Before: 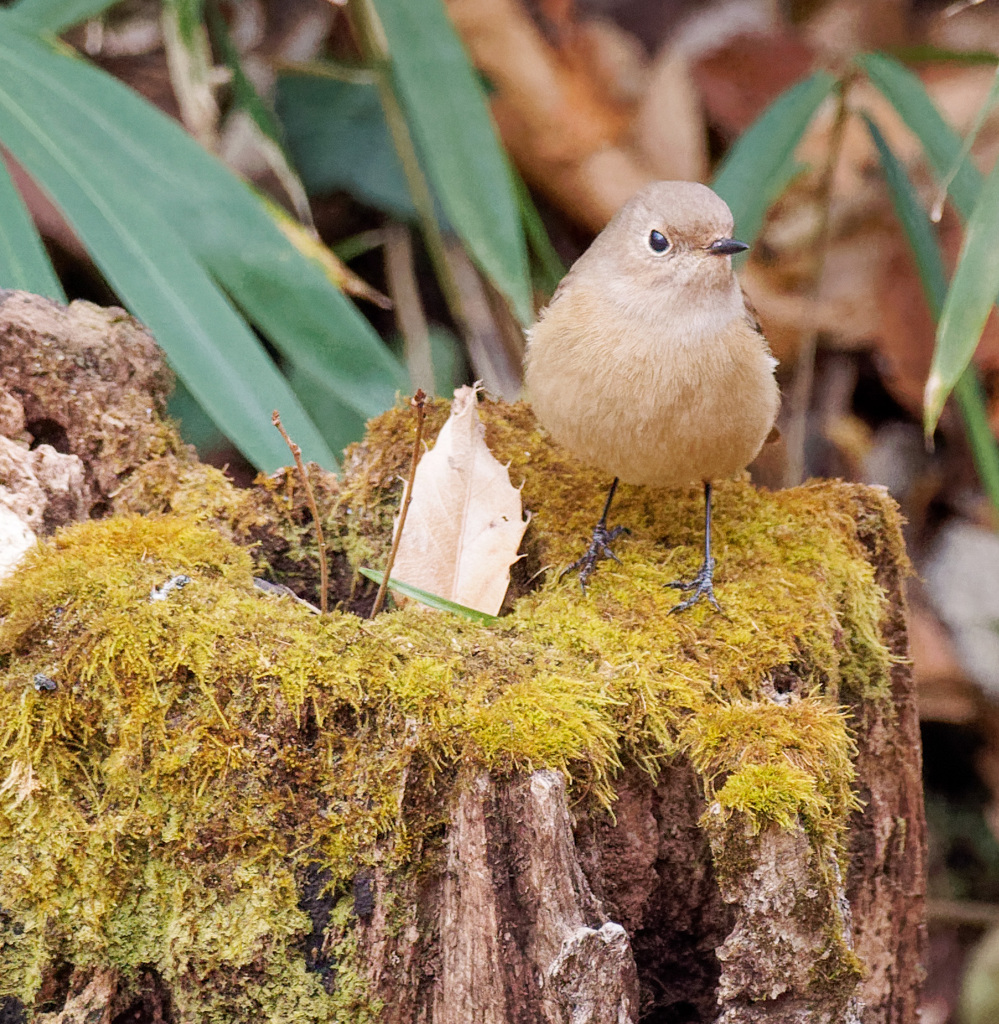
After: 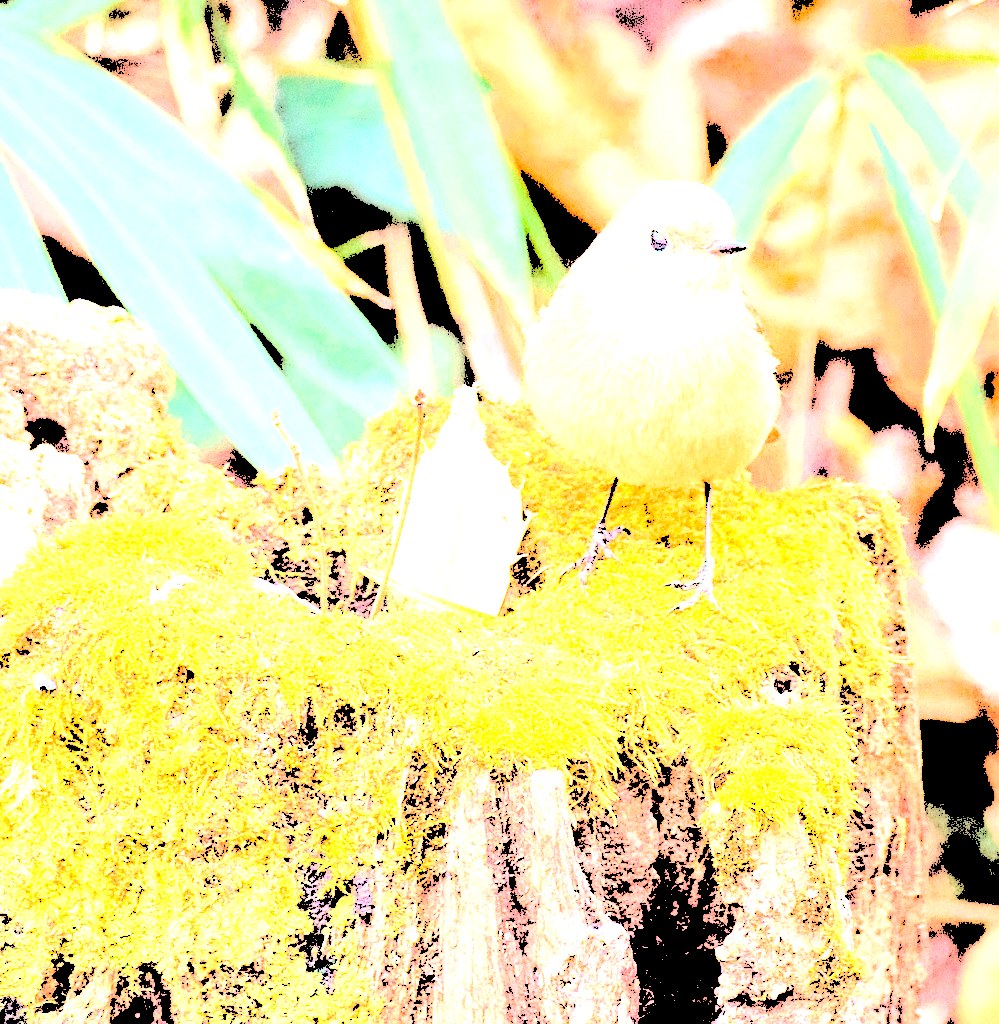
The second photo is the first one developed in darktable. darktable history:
exposure: exposure 0.585 EV, compensate highlight preservation false
levels: levels [0.246, 0.256, 0.506]
